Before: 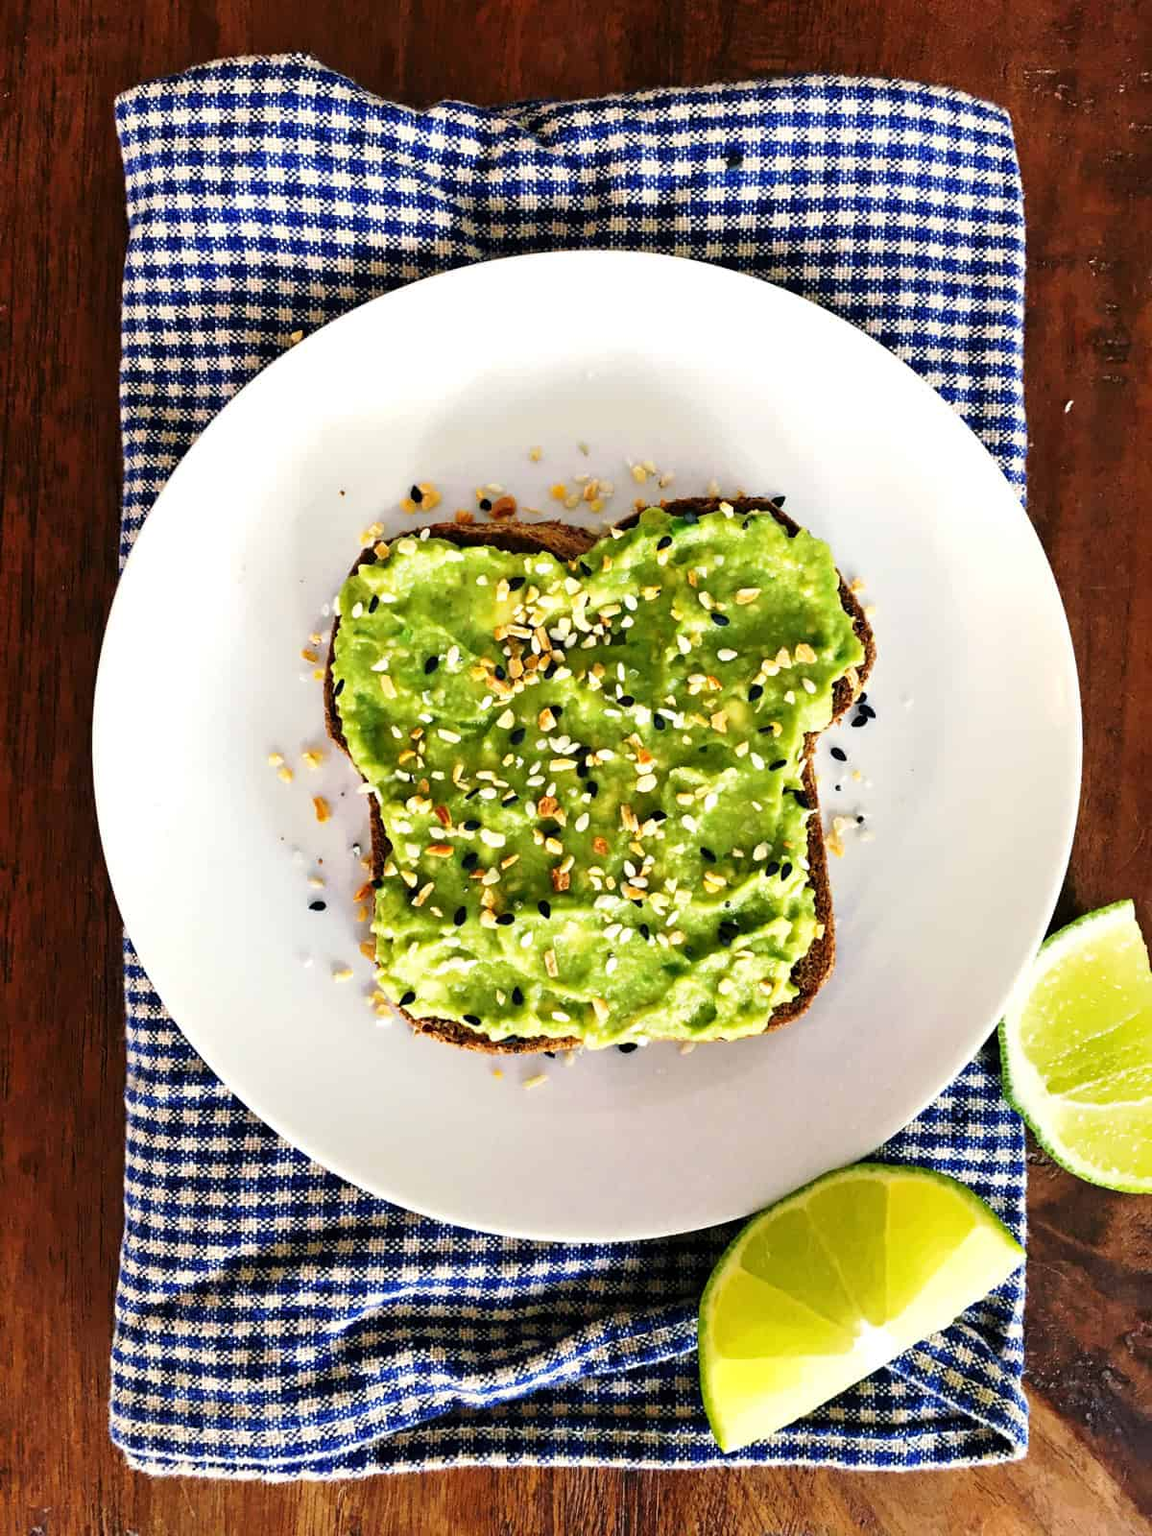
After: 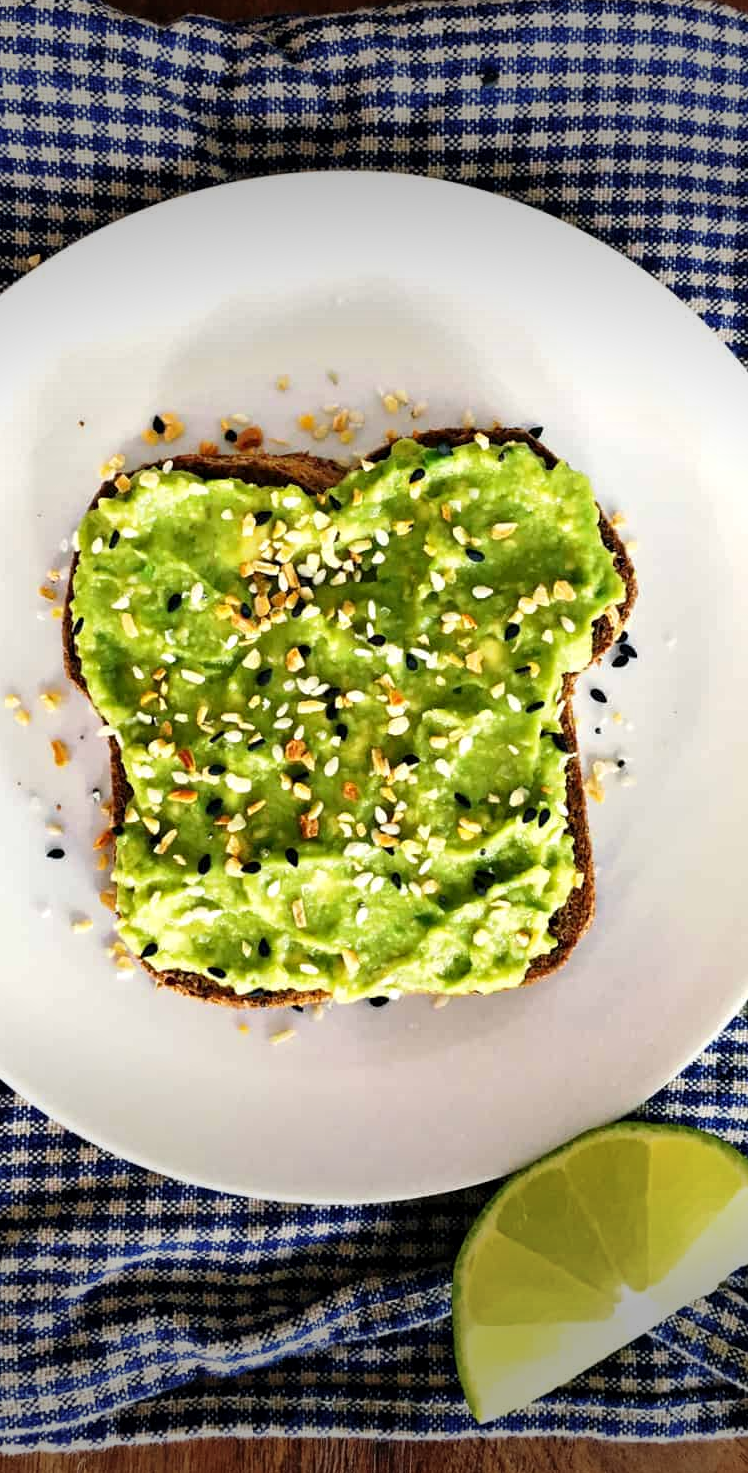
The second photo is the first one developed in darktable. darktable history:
local contrast: highlights 100%, shadows 100%, detail 120%, midtone range 0.2
vignetting: fall-off start 70.97%, brightness -0.584, saturation -0.118, width/height ratio 1.333
crop and rotate: left 22.918%, top 5.629%, right 14.711%, bottom 2.247%
